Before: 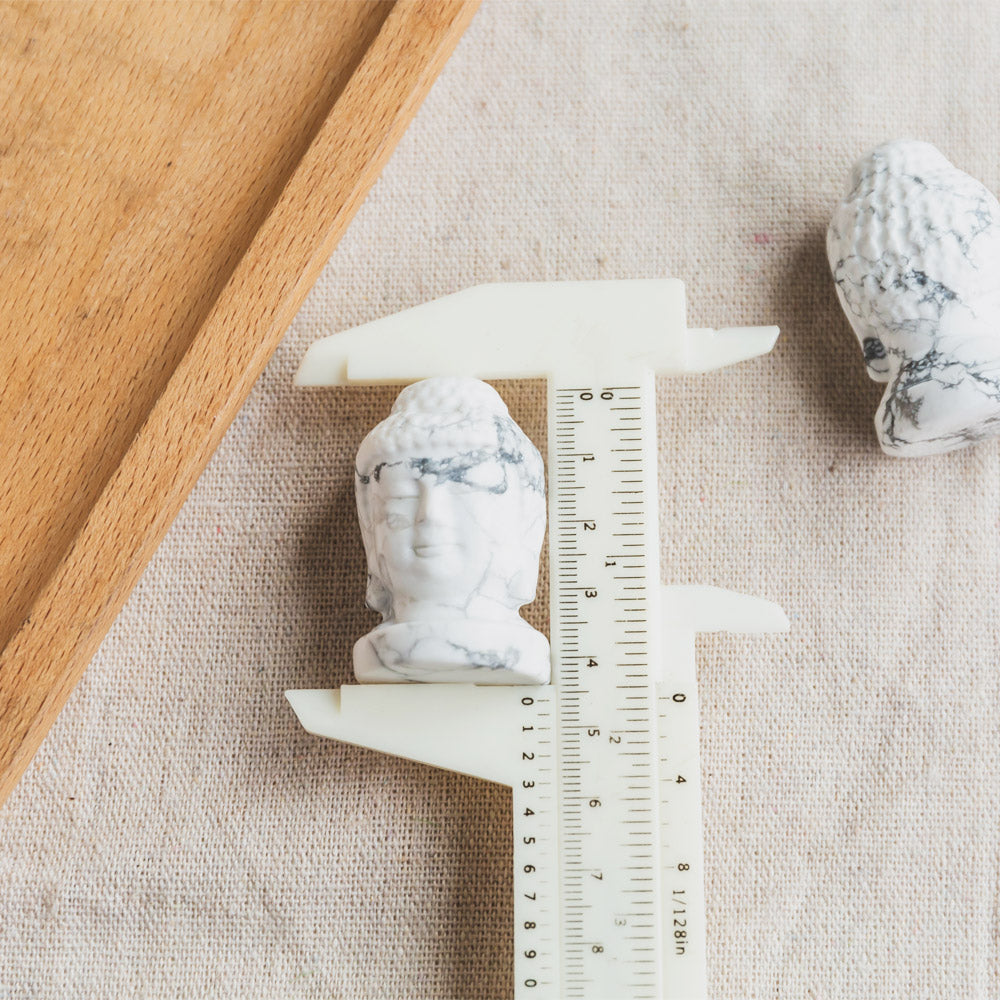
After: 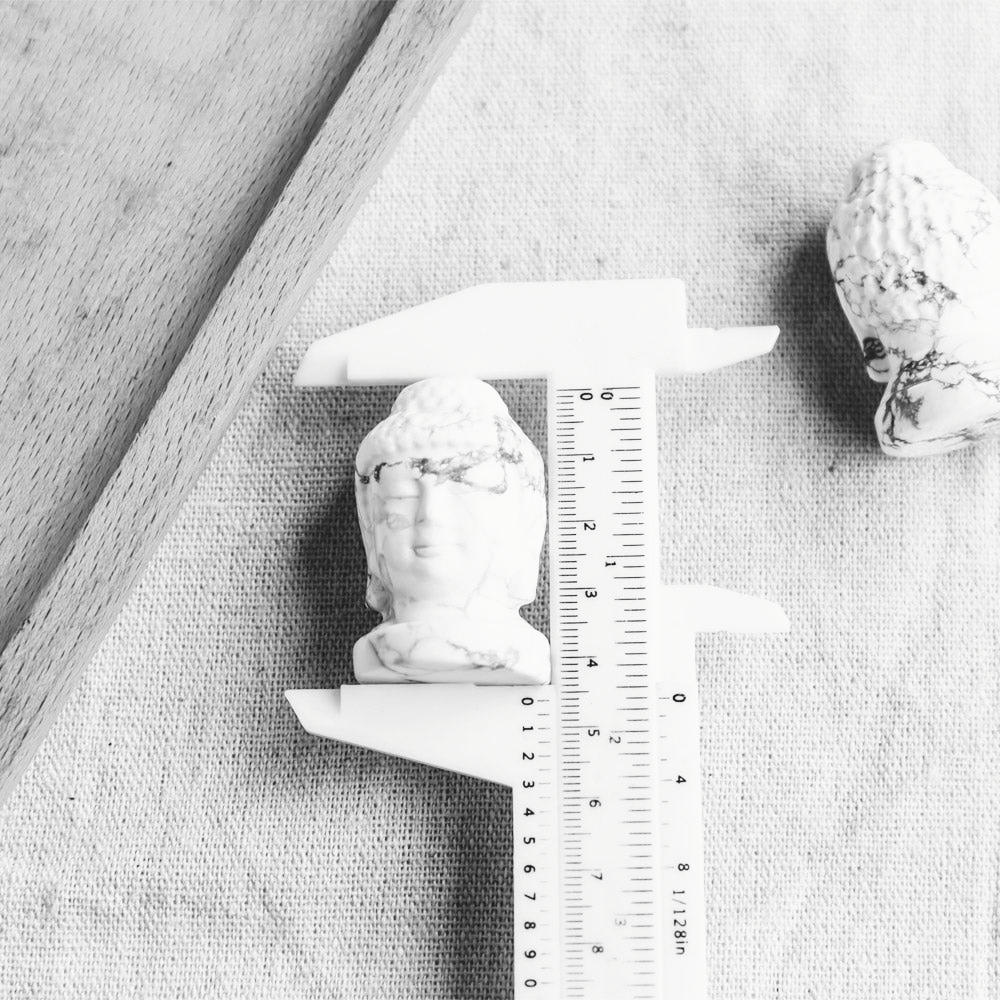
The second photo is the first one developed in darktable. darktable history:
tone curve: curves: ch0 [(0, 0) (0.003, 0.047) (0.011, 0.047) (0.025, 0.049) (0.044, 0.051) (0.069, 0.055) (0.1, 0.066) (0.136, 0.089) (0.177, 0.12) (0.224, 0.155) (0.277, 0.205) (0.335, 0.281) (0.399, 0.37) (0.468, 0.47) (0.543, 0.574) (0.623, 0.687) (0.709, 0.801) (0.801, 0.89) (0.898, 0.963) (1, 1)], preserve colors none
color look up table: target L [88.82, 98.62, 88.82, 100, 88.12, 62.72, 63.98, 60.43, 52.8, 66.24, 33.74, 200.46, 87.05, 76.61, 75.52, 64.48, 63.98, 63.98, 53.68, 48.84, 54.76, 47.77, 36.15, 21.7, 22.62, 100, 88.82, 81.69, 81.33, 65.74, 82.41, 80.24, 58.38, 61.96, 79.88, 56.83, 26.65, 35.16, 17.53, 5.464, 89.53, 84.91, 82.41, 67.24, 59.66, 48.84, 40.73, 27.53, 23.52], target a [-0.001, -0.655, -0.001, -0.097, -0.002, 0.001 ×6, 0, 0, 0.001, 0, 0.001 ×5, 0, 0.001, 0, 0, 0, -0.097, -0.001, -0.001, 0, 0.001, -0.002, -0.001, 0.001, 0.001, 0, 0.001, 0, 0.001, 0, -0.3, -0.003, 0, -0.002, 0.001 ×4, 0, 0], target b [0.002, 8.42, 0.002, 1.213, 0.025, -0.005 ×6, 0, 0.002, -0.005, 0.002, -0.005, -0.005, -0.005, -0.003, -0.007, 0, -0.005, -0.001, -0.002, 0.004, 1.213, 0.002, 0.003, 0.002, -0.005, 0.024, 0.003, -0.005, -0.005, 0.002, -0.005, -0.002, -0.005, -0.002, 3.697, 0.025, 0.002, 0.024, -0.005, -0.005, -0.007, -0.005, -0.002, -0.002], num patches 49
